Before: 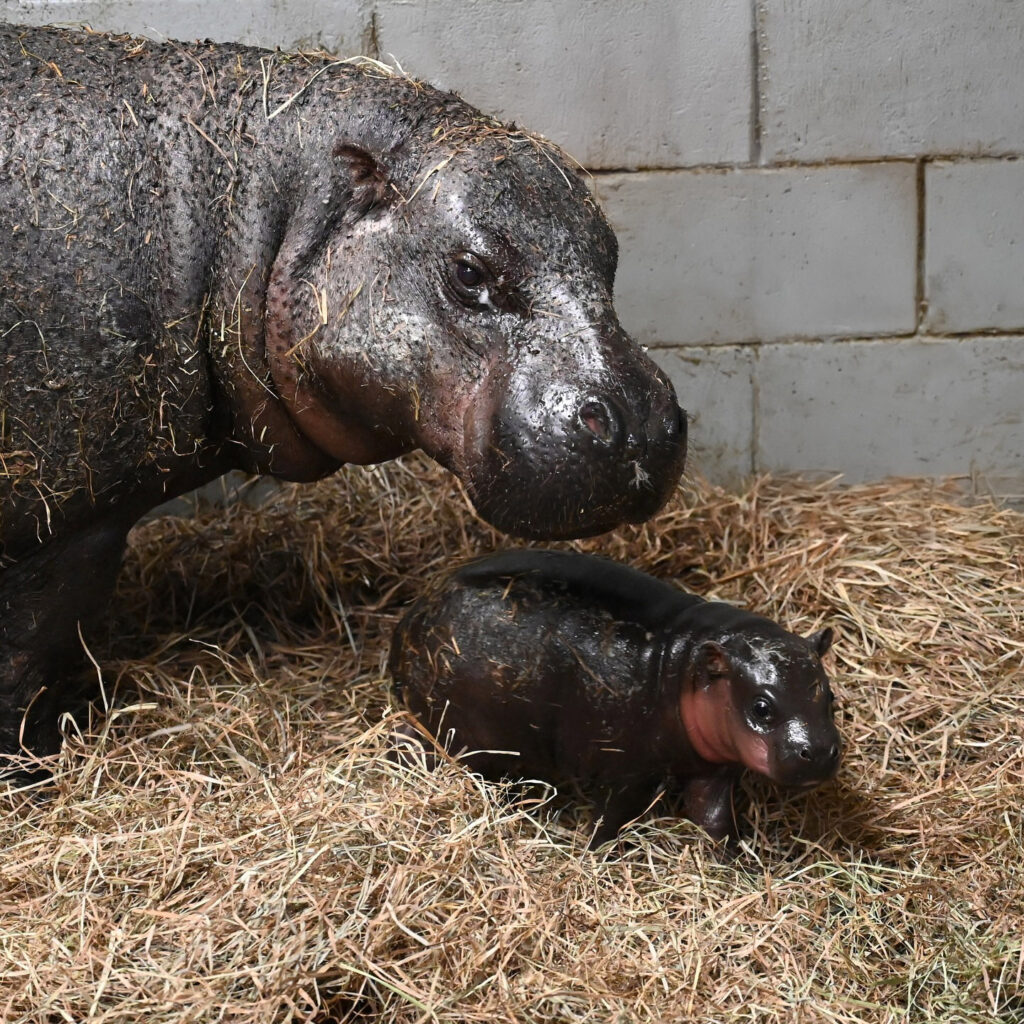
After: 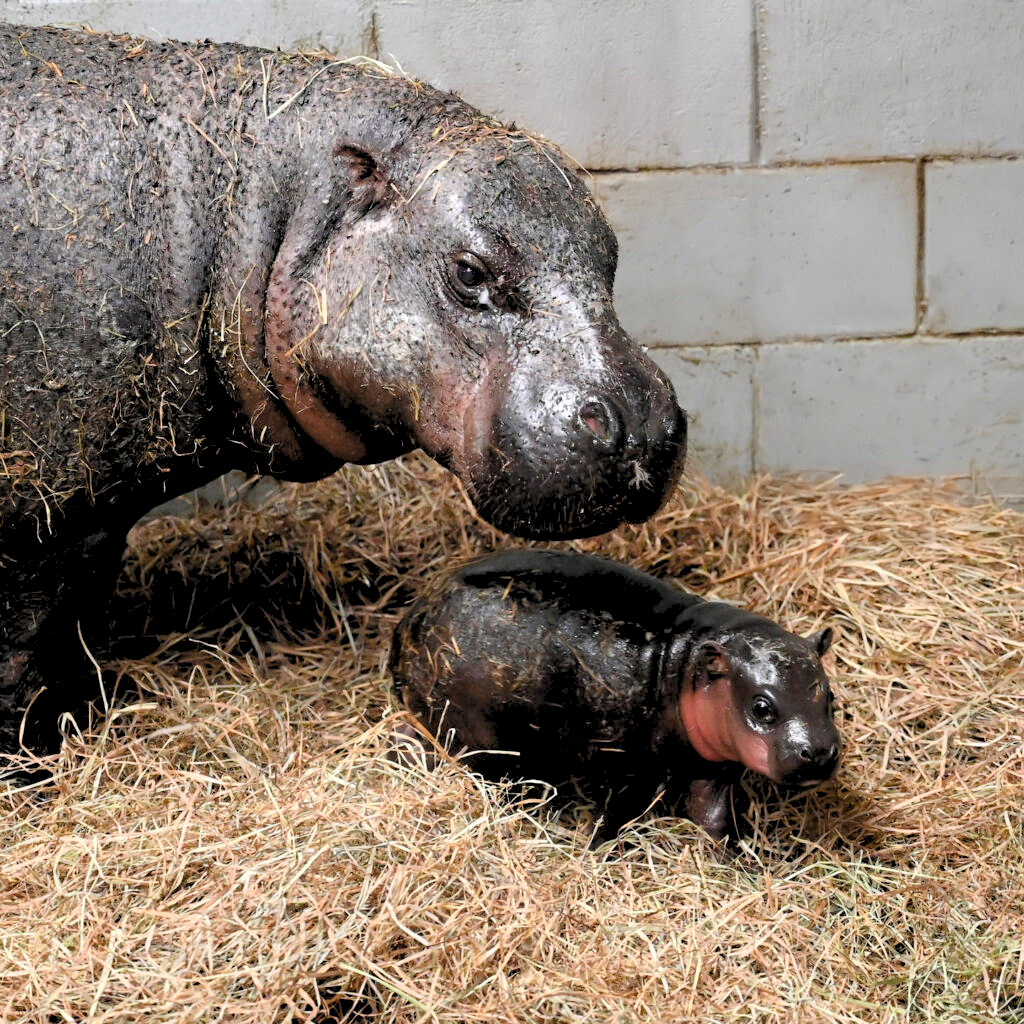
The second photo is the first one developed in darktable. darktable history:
tone equalizer: on, module defaults
levels: levels [0.093, 0.434, 0.988]
